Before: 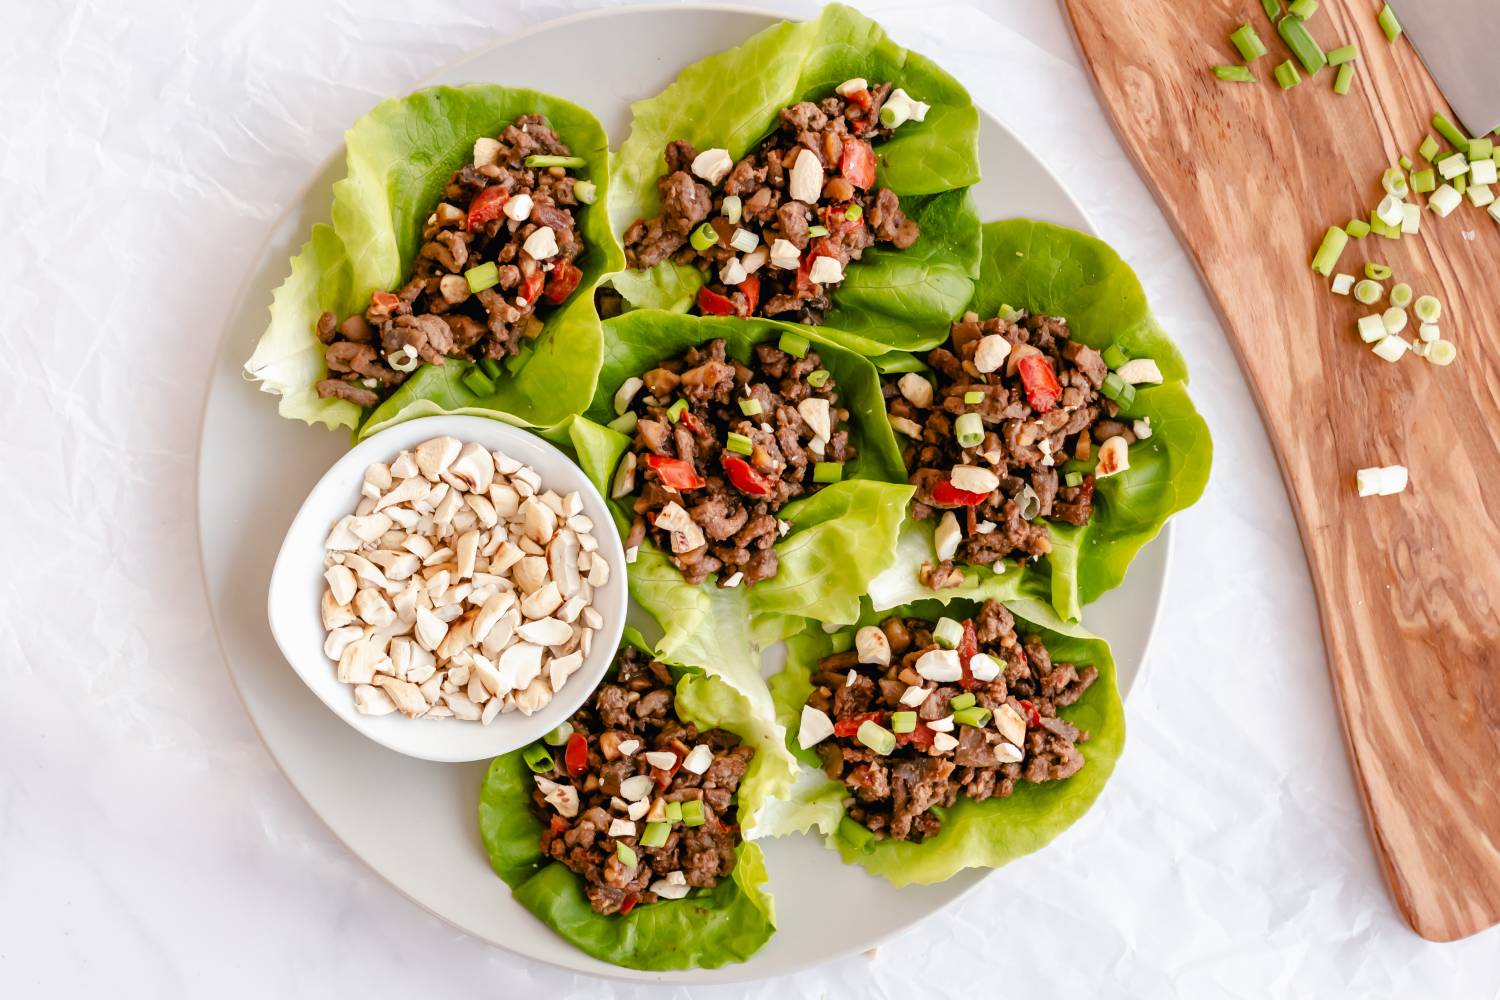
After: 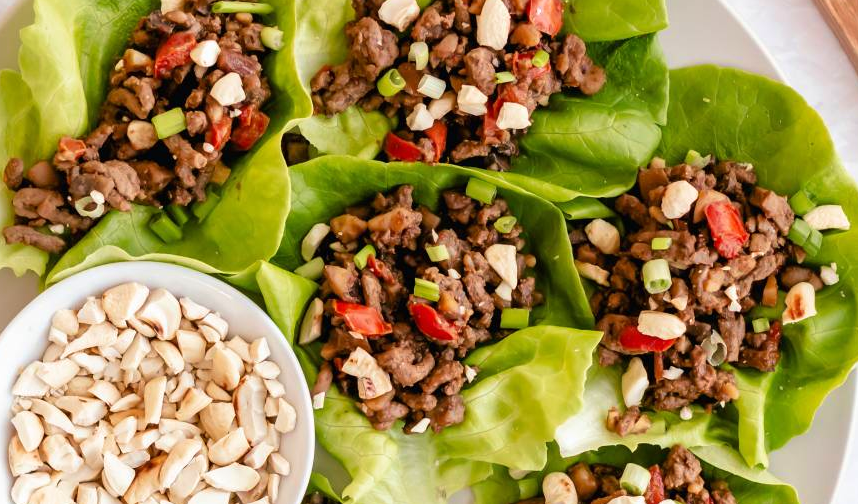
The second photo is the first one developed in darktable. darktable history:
crop: left 20.932%, top 15.471%, right 21.848%, bottom 34.081%
velvia: on, module defaults
